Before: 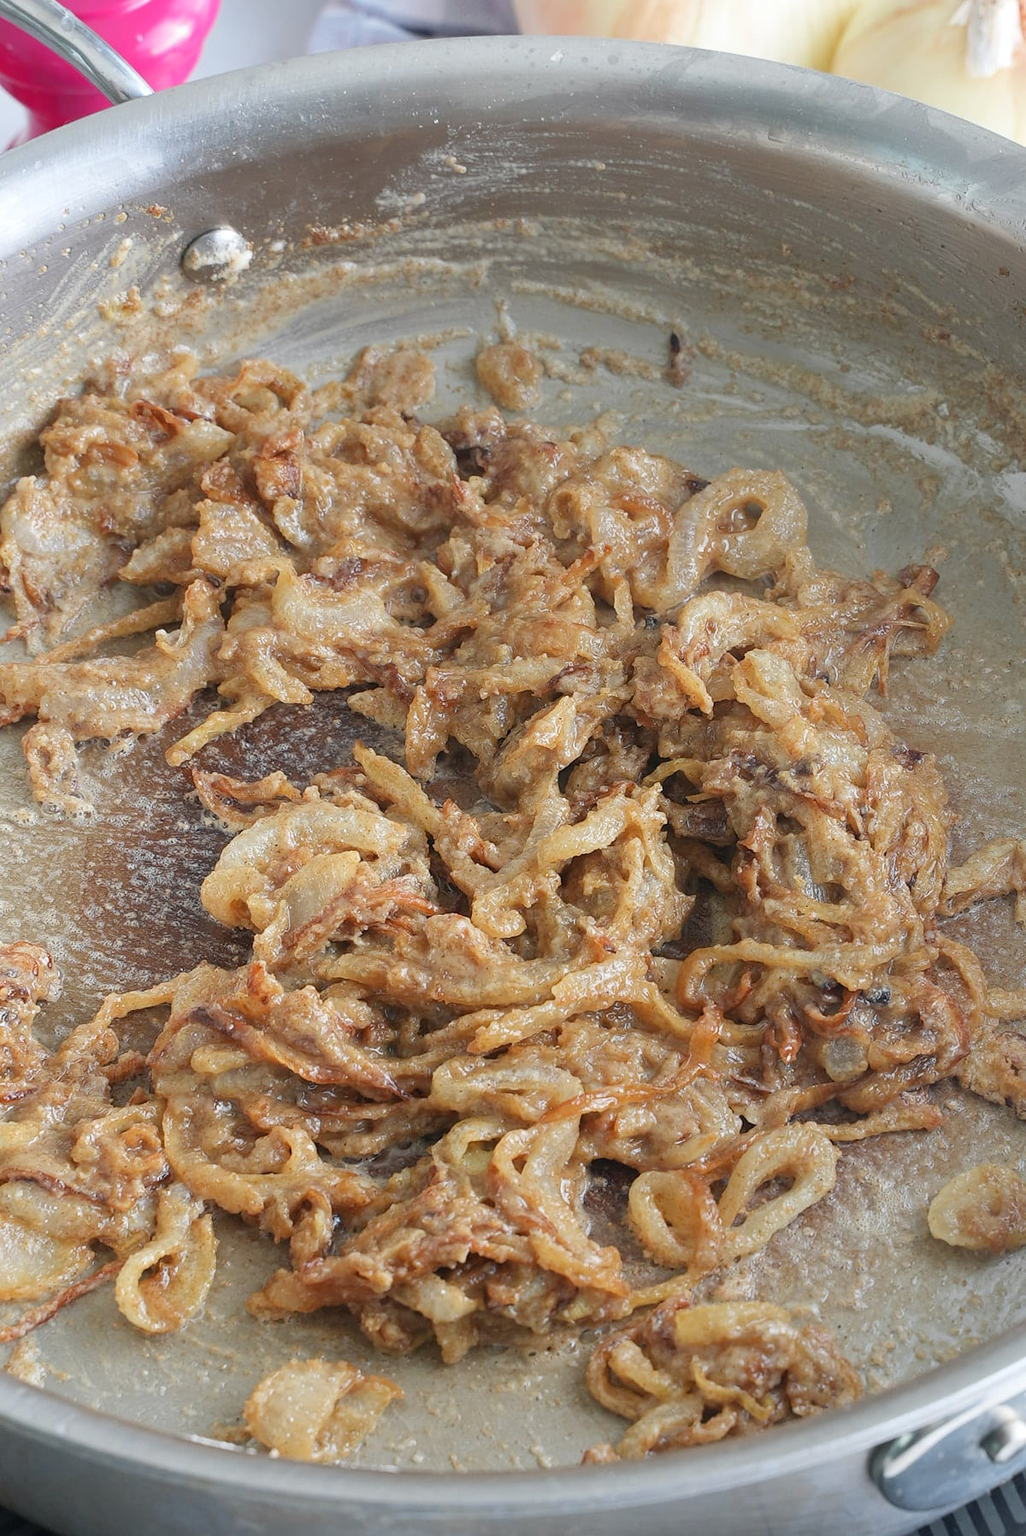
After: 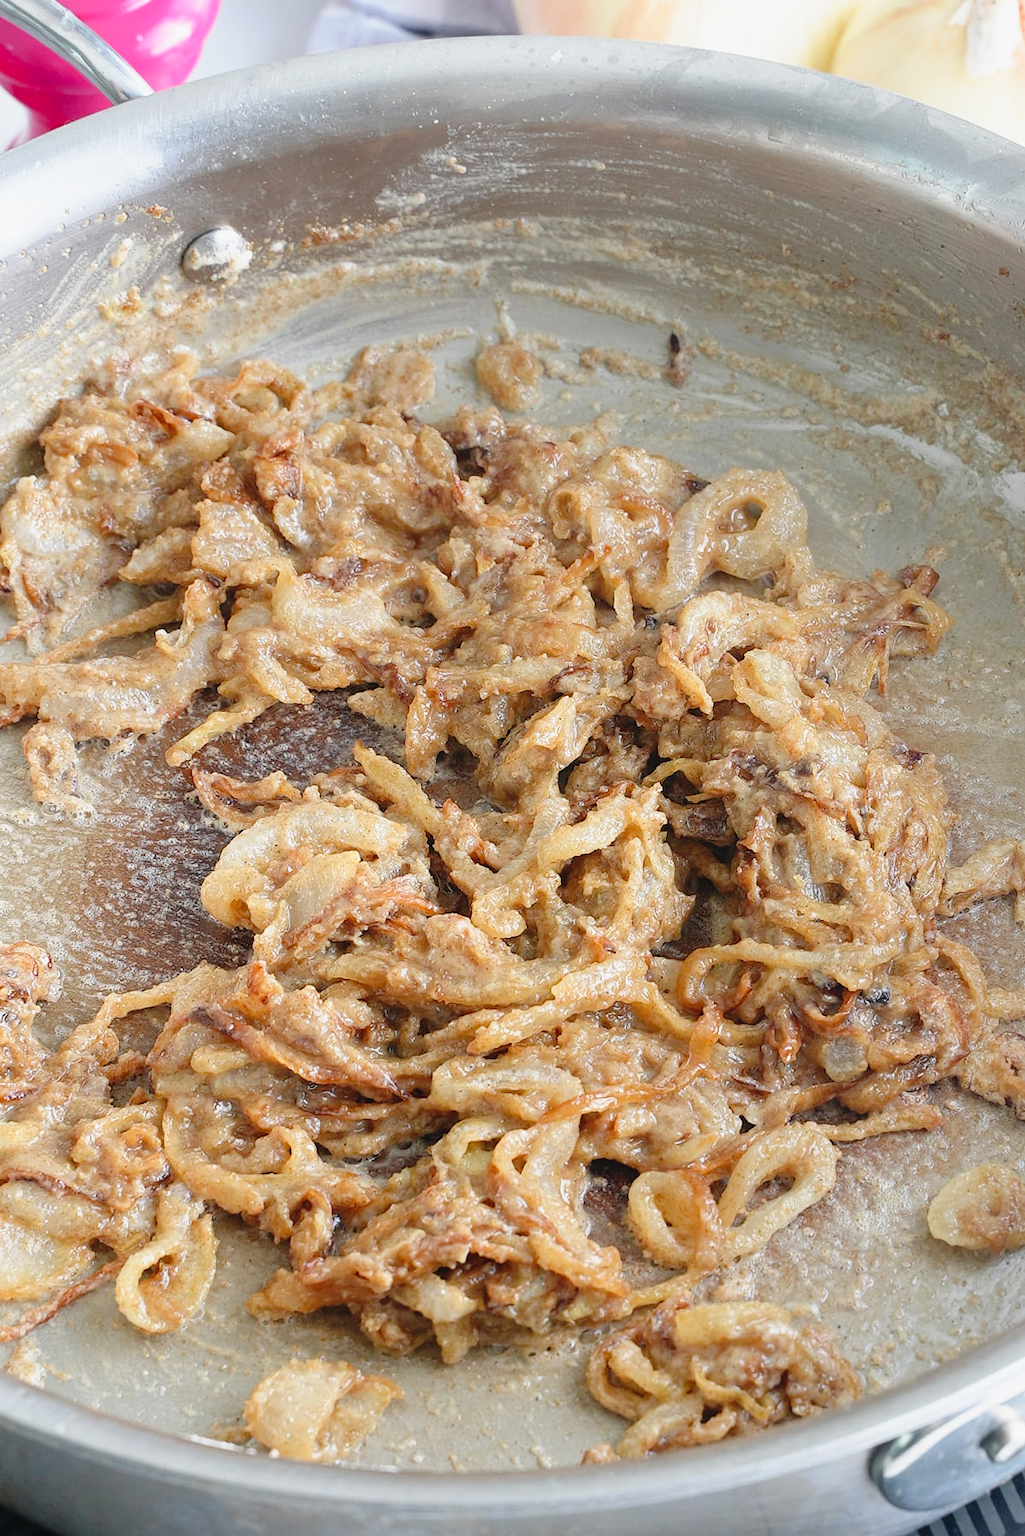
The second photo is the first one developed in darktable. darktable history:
tone curve: curves: ch0 [(0, 0.013) (0.129, 0.1) (0.327, 0.382) (0.489, 0.573) (0.66, 0.748) (0.858, 0.926) (1, 0.977)]; ch1 [(0, 0) (0.353, 0.344) (0.45, 0.46) (0.498, 0.498) (0.521, 0.512) (0.563, 0.559) (0.592, 0.578) (0.647, 0.657) (1, 1)]; ch2 [(0, 0) (0.333, 0.346) (0.375, 0.375) (0.424, 0.43) (0.476, 0.492) (0.502, 0.502) (0.524, 0.531) (0.579, 0.61) (0.612, 0.644) (0.66, 0.715) (1, 1)], preserve colors none
